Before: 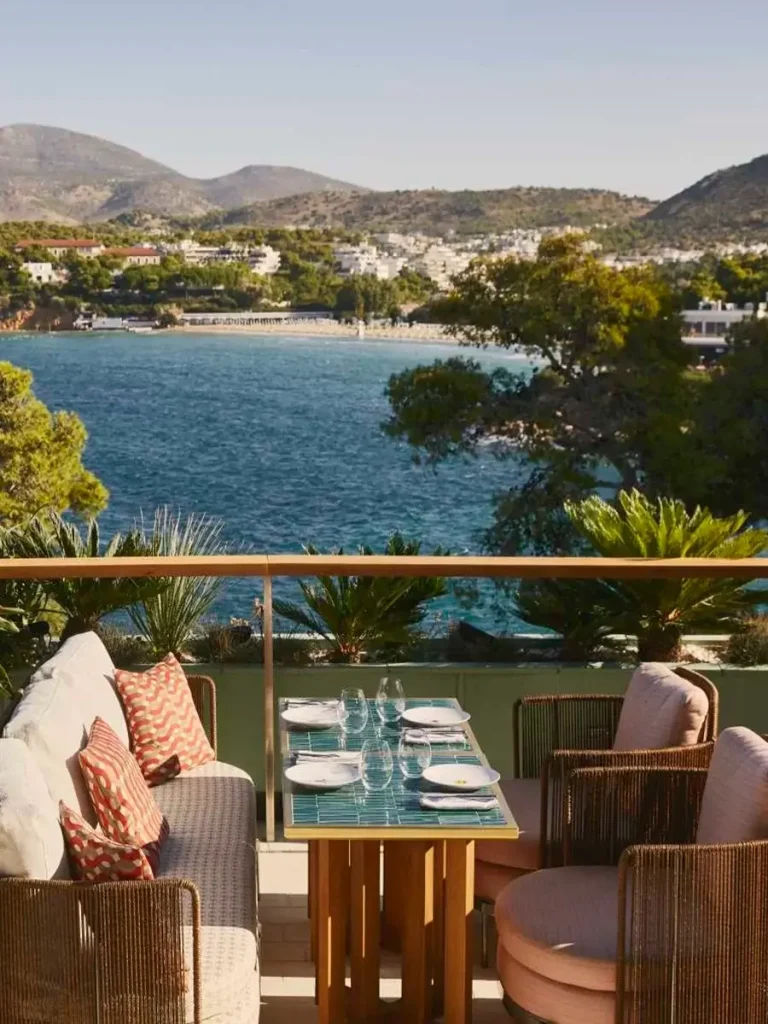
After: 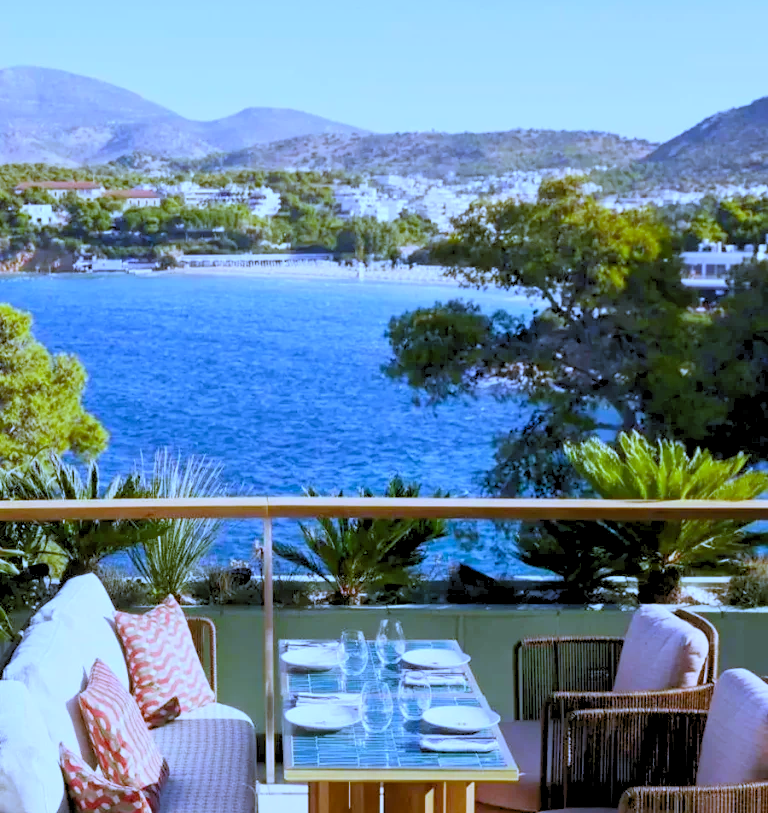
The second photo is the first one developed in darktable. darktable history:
white balance: red 0.766, blue 1.537
crop and rotate: top 5.667%, bottom 14.937%
levels: levels [0.093, 0.434, 0.988]
